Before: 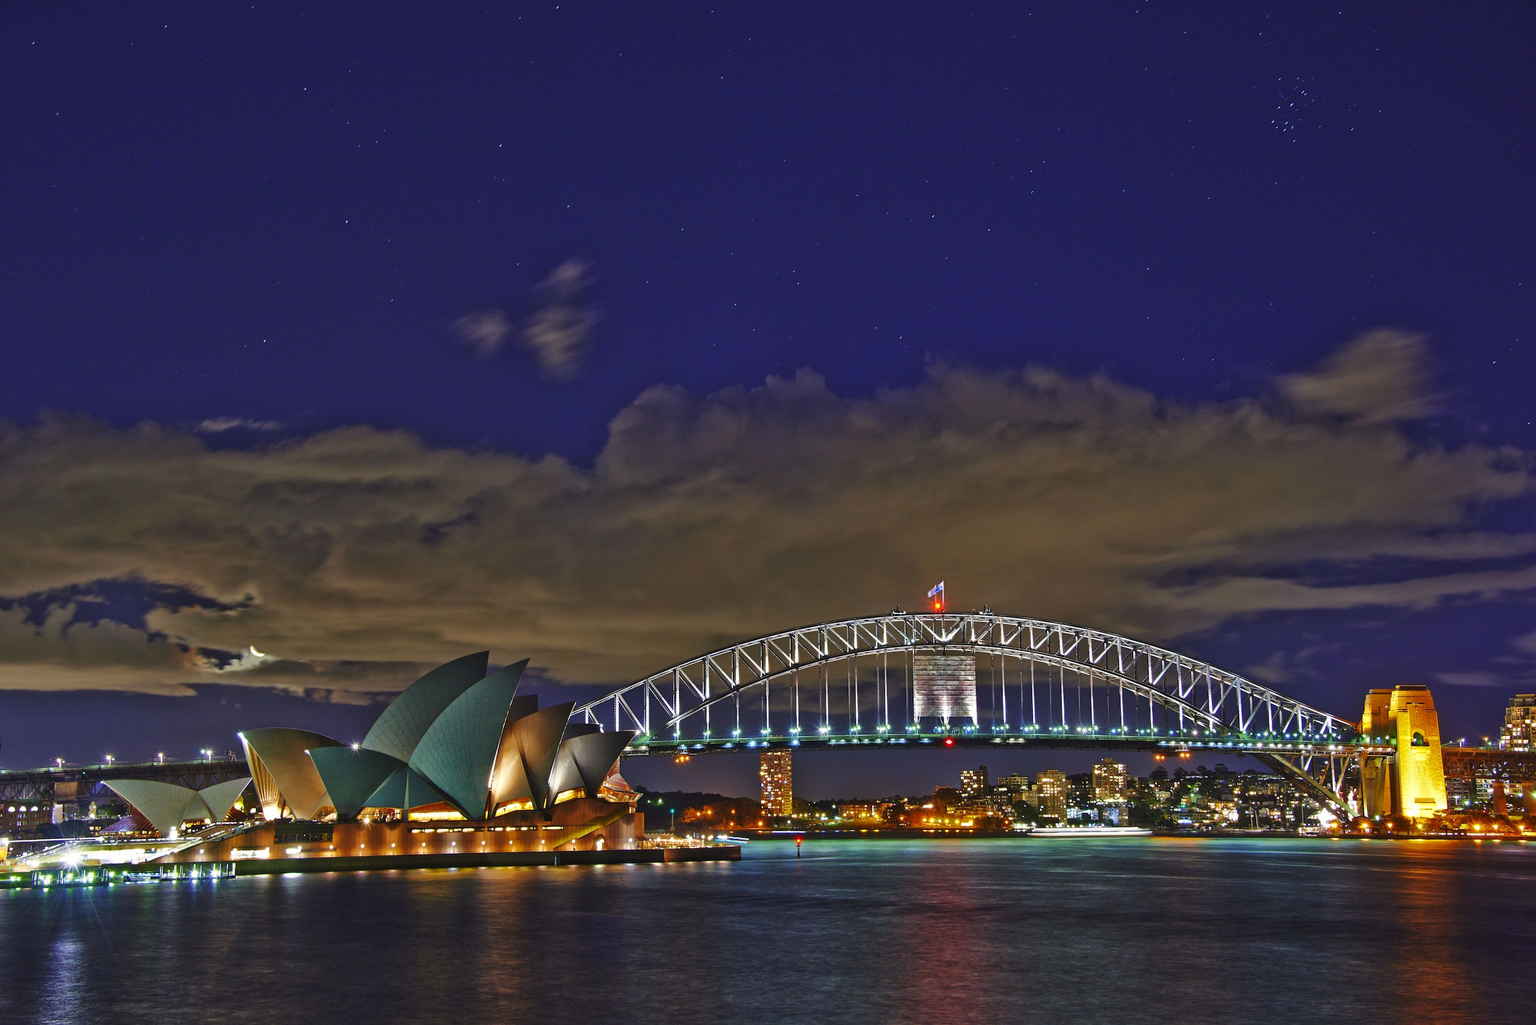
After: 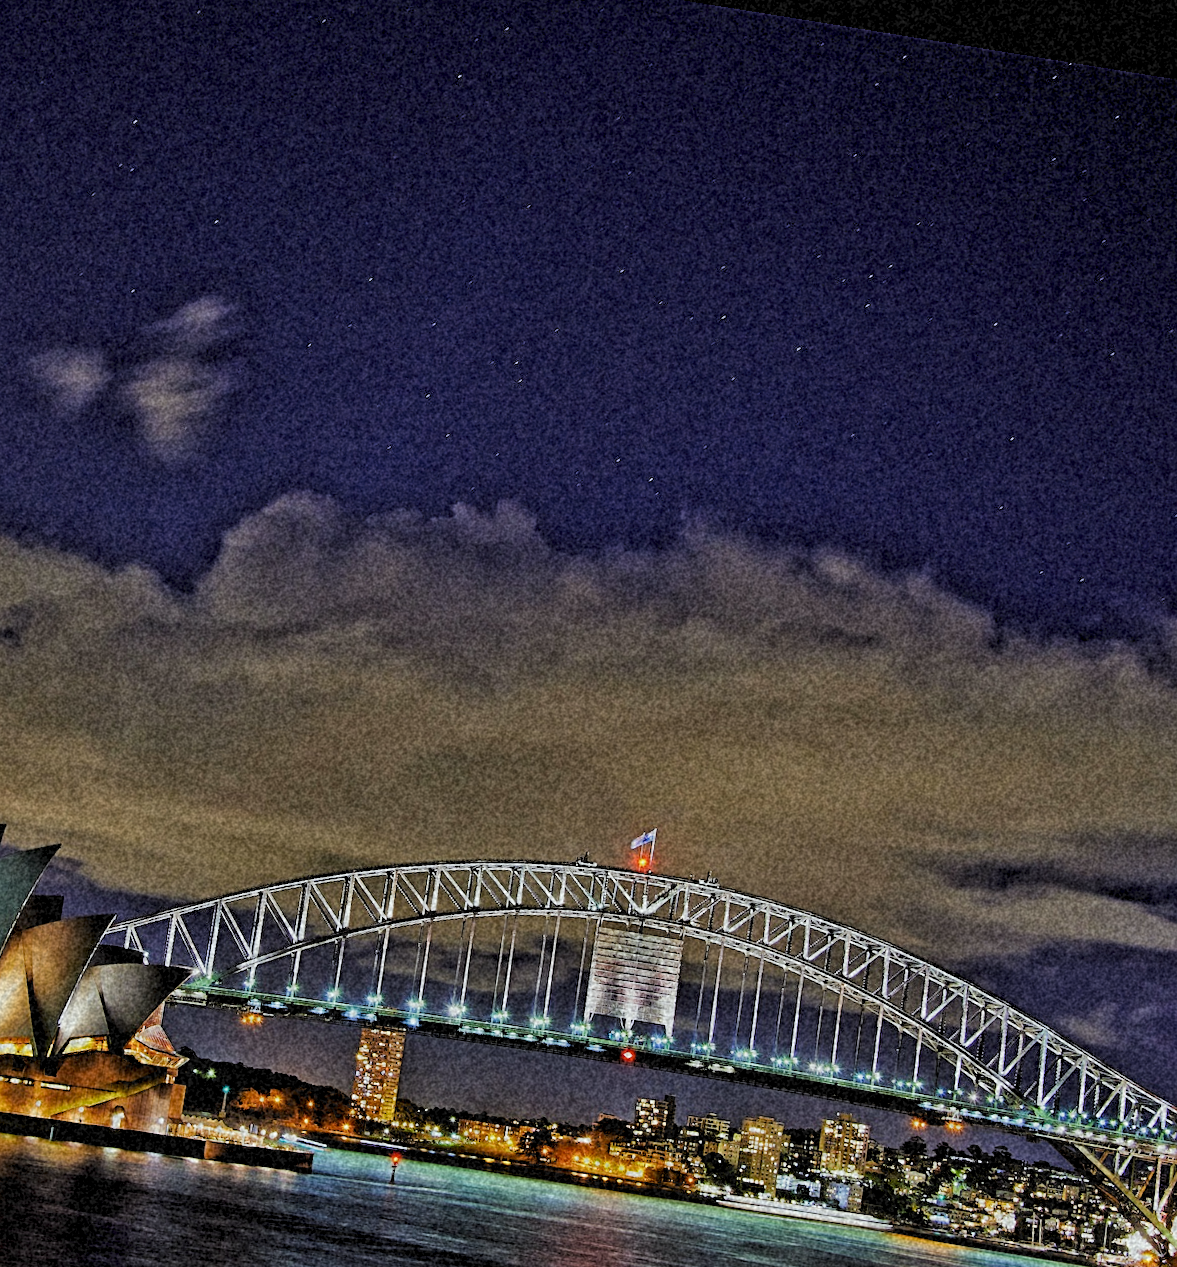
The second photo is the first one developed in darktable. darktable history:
rotate and perspective: rotation 9.12°, automatic cropping off
crop: left 32.075%, top 10.976%, right 18.355%, bottom 17.596%
rgb levels: levels [[0.029, 0.461, 0.922], [0, 0.5, 1], [0, 0.5, 1]]
grain: coarseness 46.9 ISO, strength 50.21%, mid-tones bias 0%
sharpen: on, module defaults
filmic rgb: black relative exposure -7.65 EV, white relative exposure 4.56 EV, hardness 3.61
color balance: lift [1.004, 1.002, 1.002, 0.998], gamma [1, 1.007, 1.002, 0.993], gain [1, 0.977, 1.013, 1.023], contrast -3.64%
